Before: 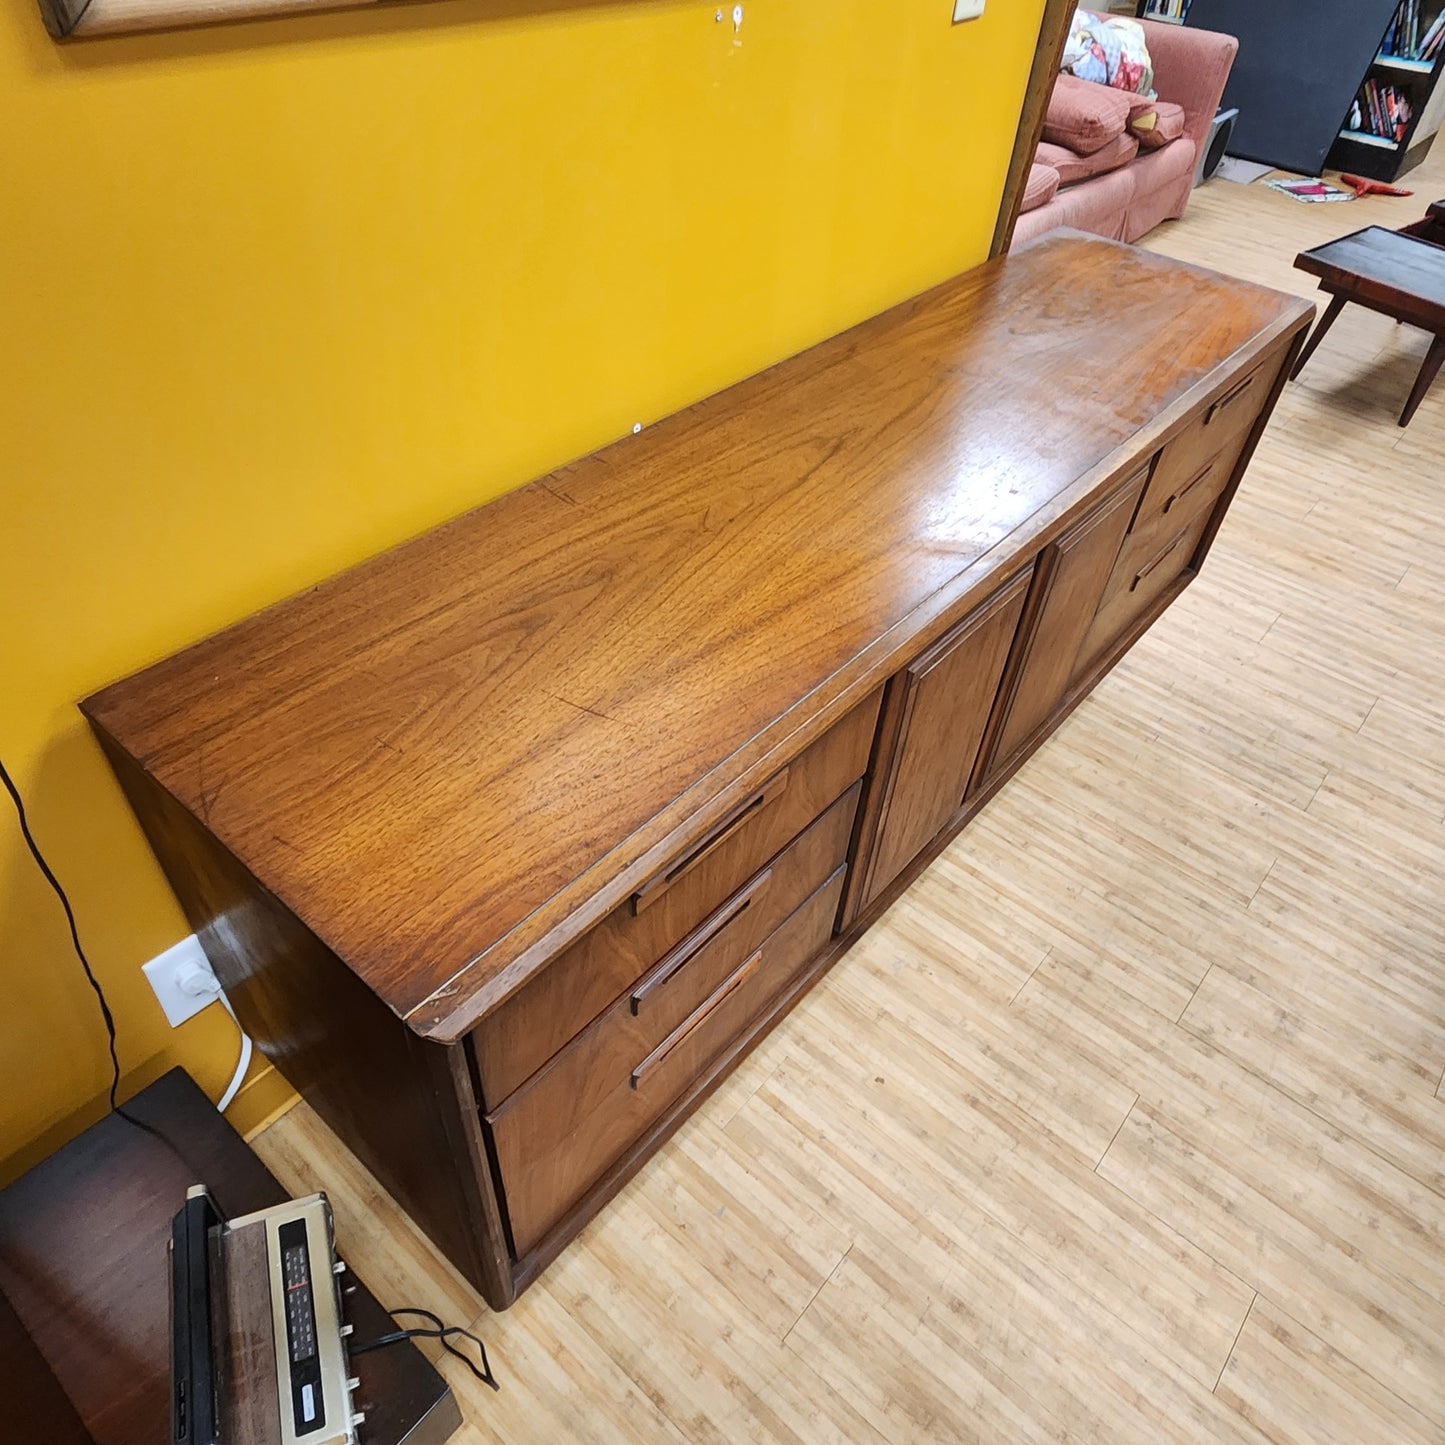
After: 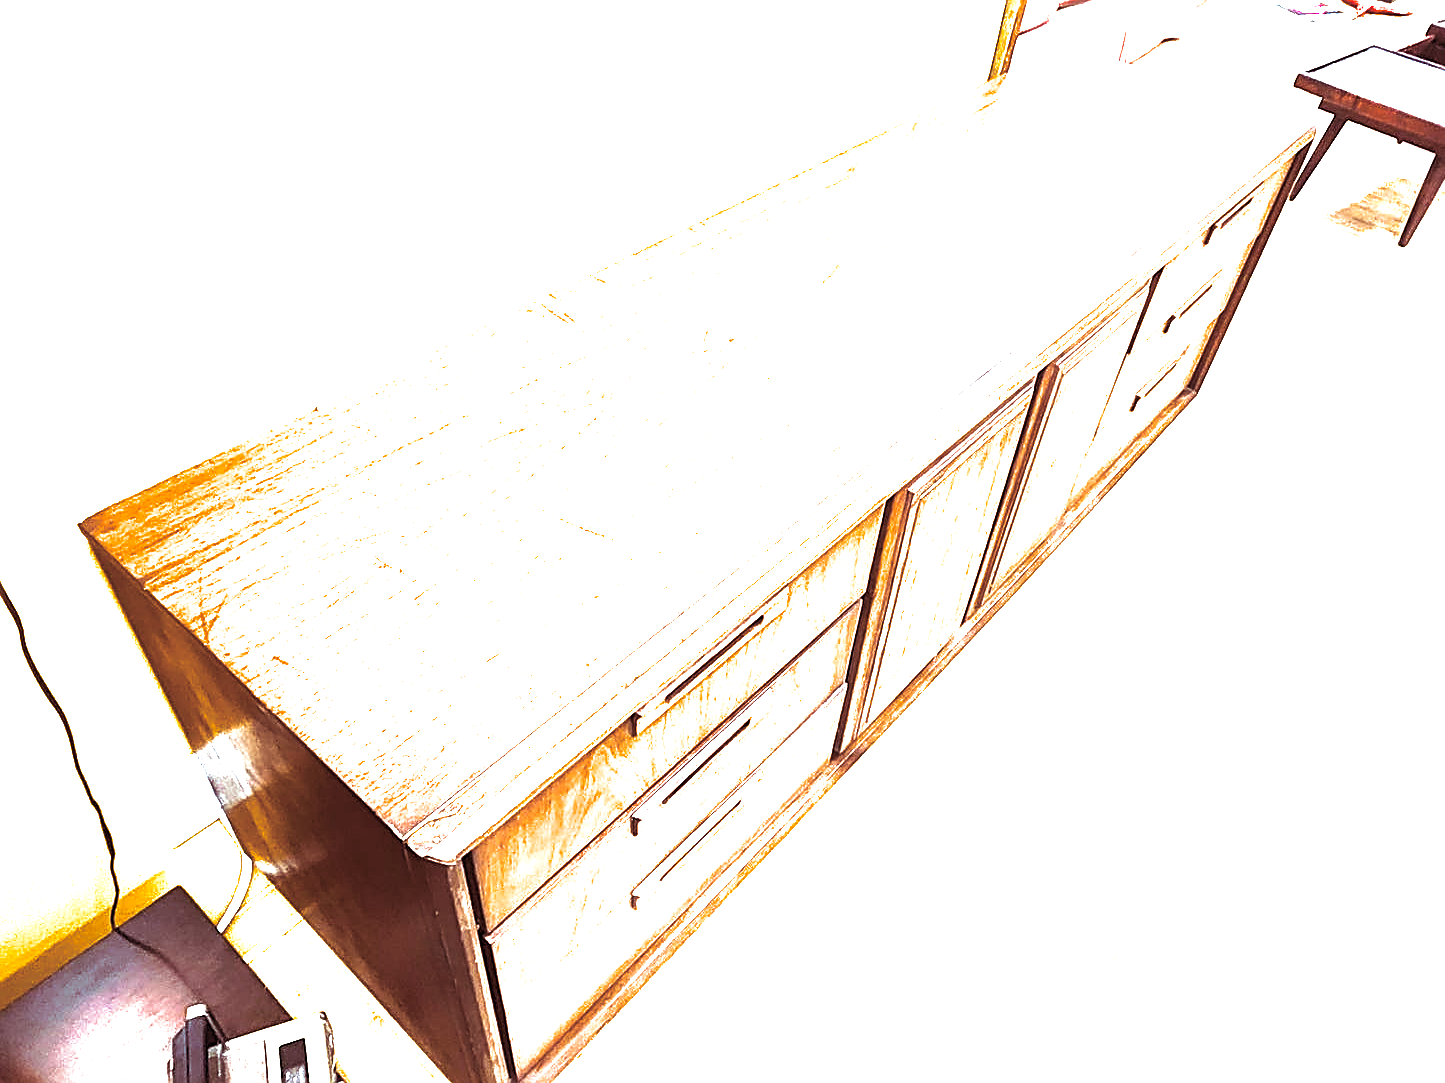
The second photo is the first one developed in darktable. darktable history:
exposure: exposure 1 EV, compensate highlight preservation false
split-toning: highlights › hue 180°
sharpen: on, module defaults
color balance rgb: perceptual saturation grading › global saturation 25%, perceptual brilliance grading › global brilliance 35%, perceptual brilliance grading › highlights 50%, perceptual brilliance grading › mid-tones 60%, perceptual brilliance grading › shadows 35%, global vibrance 20%
crop and rotate: top 12.5%, bottom 12.5%
color zones: curves: ch1 [(0, 0.469) (0.001, 0.469) (0.12, 0.446) (0.248, 0.469) (0.5, 0.5) (0.748, 0.5) (0.999, 0.469) (1, 0.469)]
